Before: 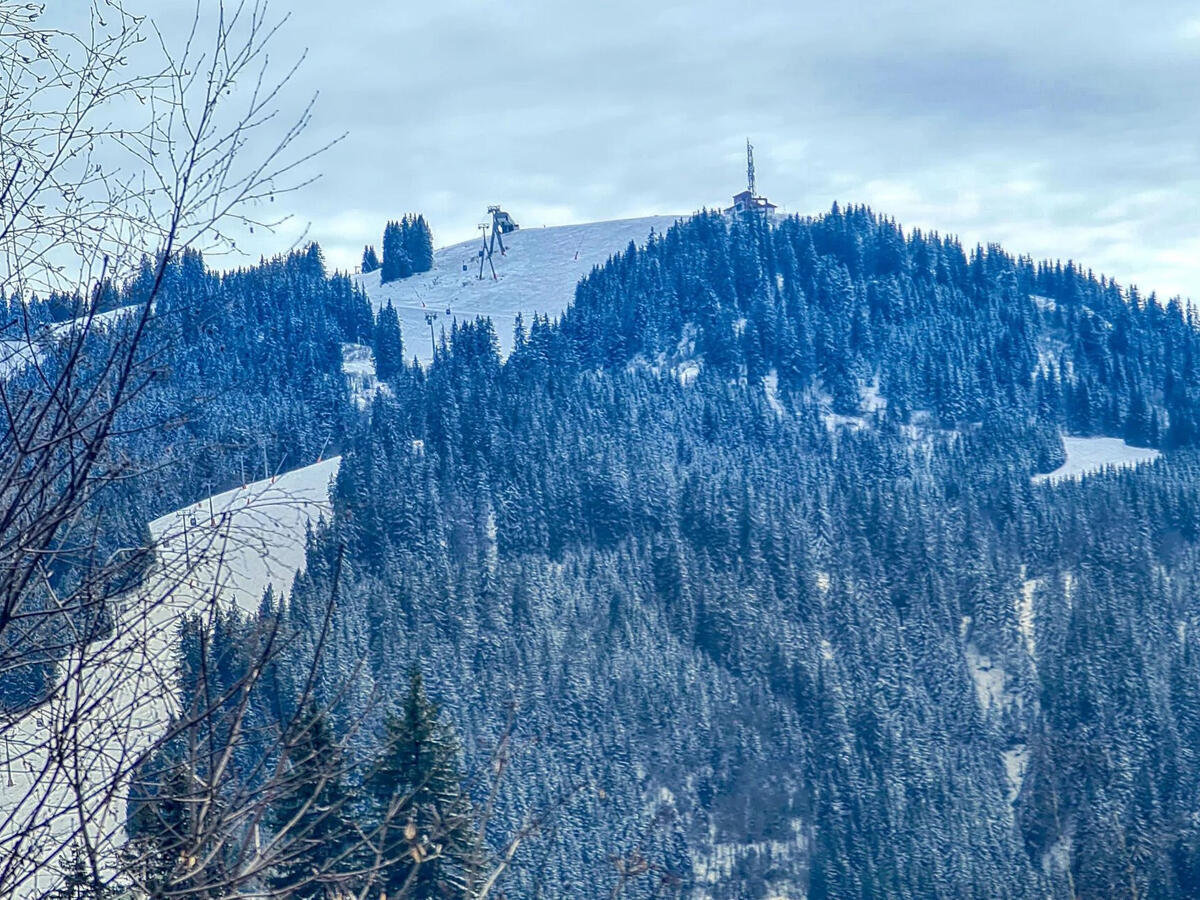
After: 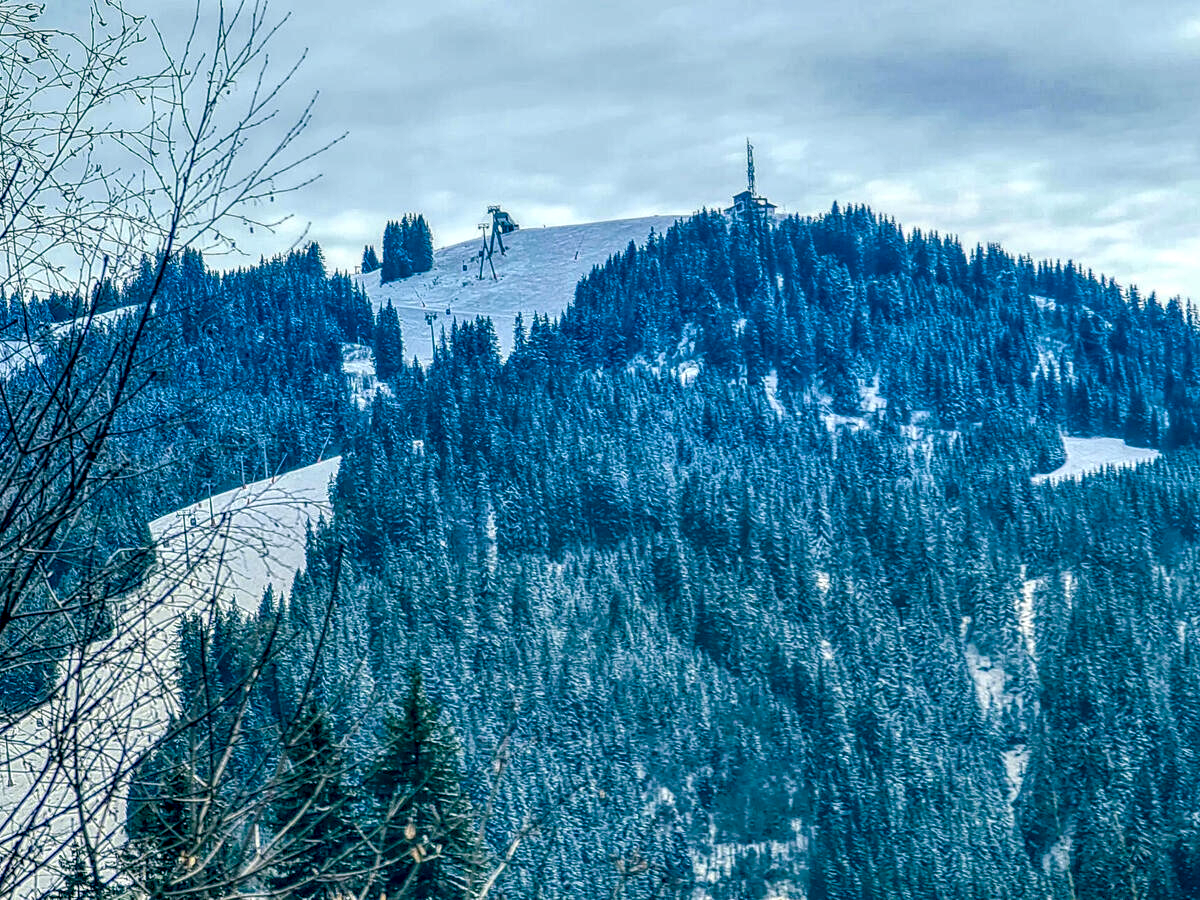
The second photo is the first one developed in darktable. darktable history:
local contrast: highlights 60%, shadows 61%, detail 160%
color balance rgb: shadows lift › chroma 12.046%, shadows lift › hue 133.02°, perceptual saturation grading › global saturation 20.448%, perceptual saturation grading › highlights -19.881%, perceptual saturation grading › shadows 29.746%, global vibrance 20%
exposure: exposure -0.216 EV, compensate highlight preservation false
